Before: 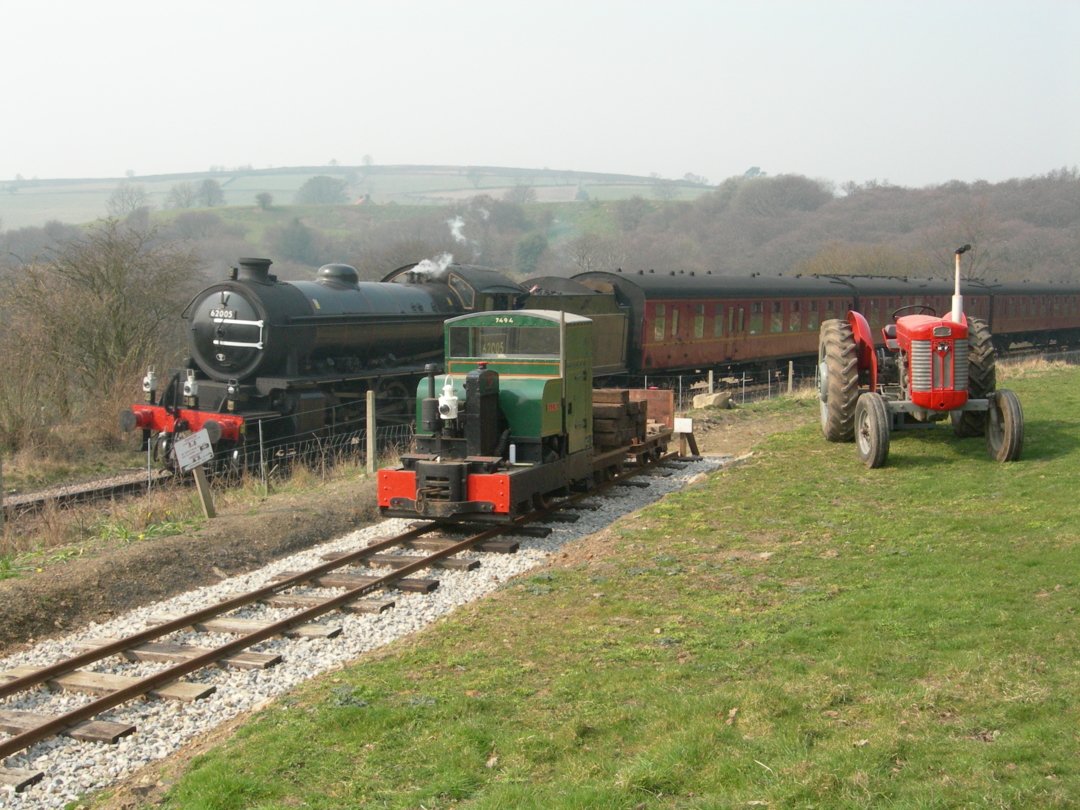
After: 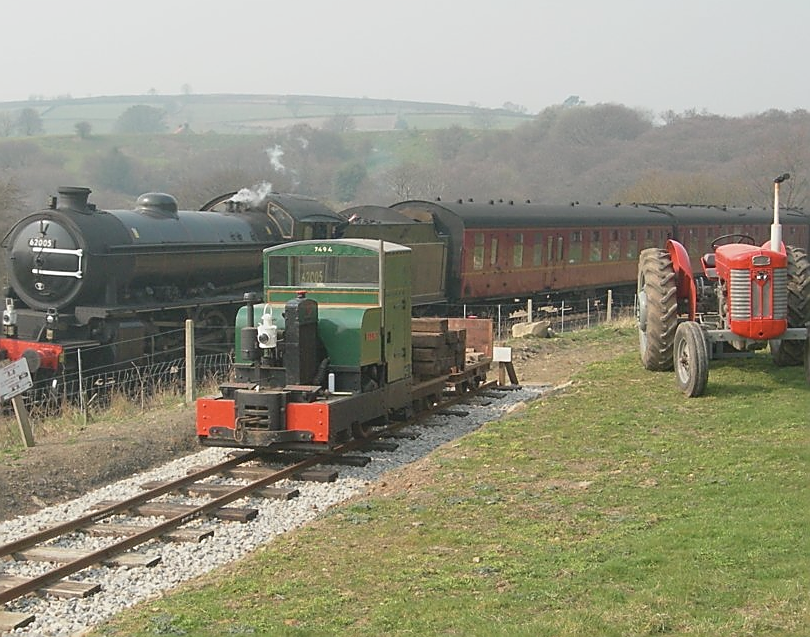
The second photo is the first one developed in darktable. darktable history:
exposure: compensate highlight preservation false
crop: left 16.773%, top 8.798%, right 8.182%, bottom 12.548%
contrast brightness saturation: contrast -0.163, brightness 0.042, saturation -0.139
sharpen: radius 1.355, amount 1.26, threshold 0.72
